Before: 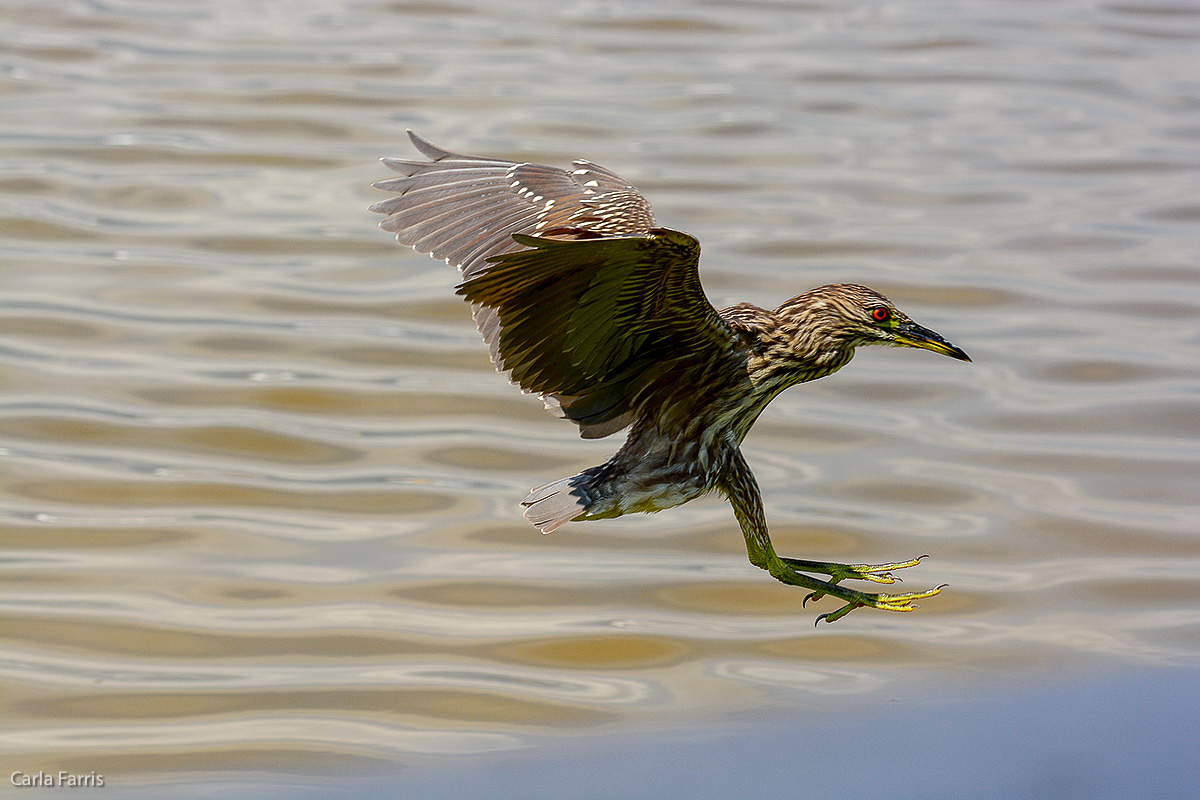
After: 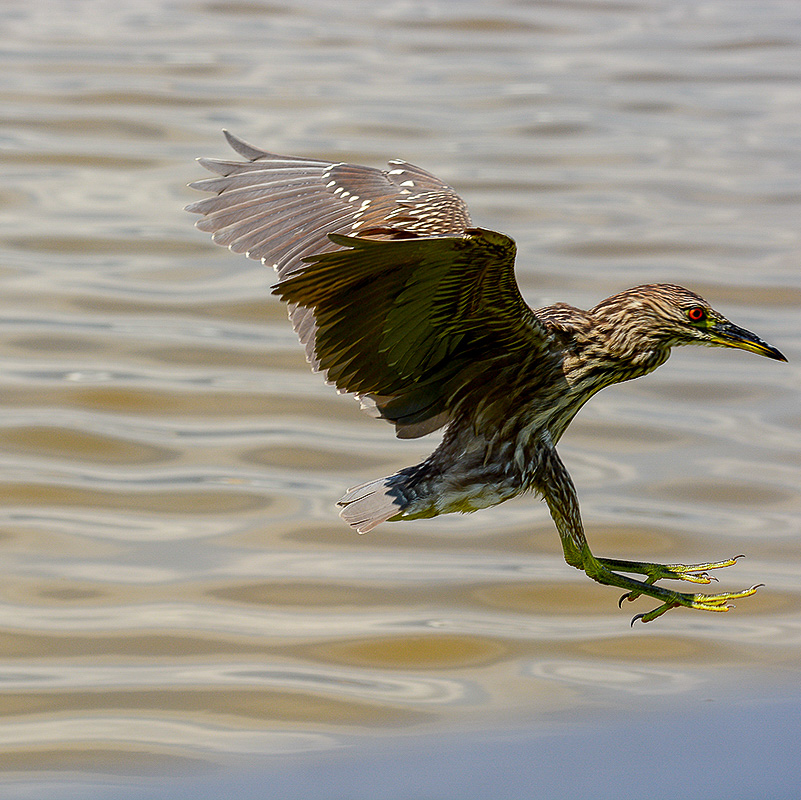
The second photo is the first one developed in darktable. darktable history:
crop and rotate: left 15.382%, right 17.832%
